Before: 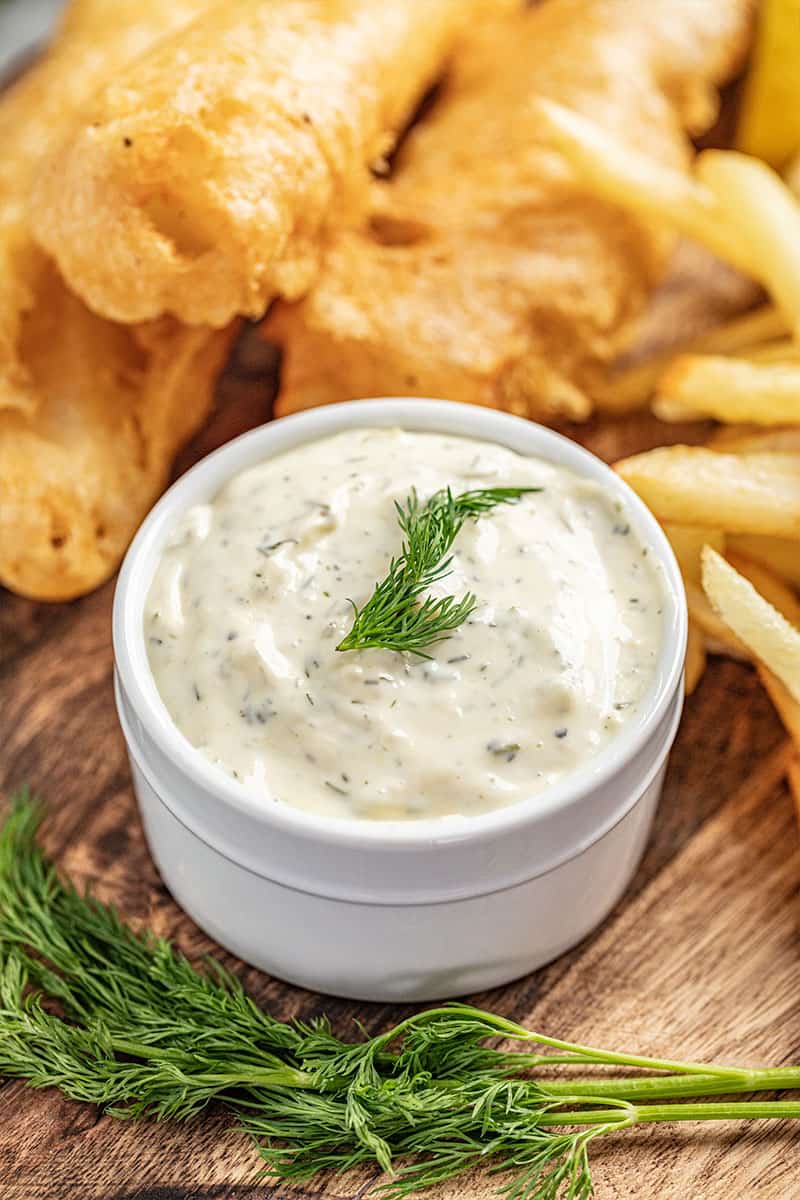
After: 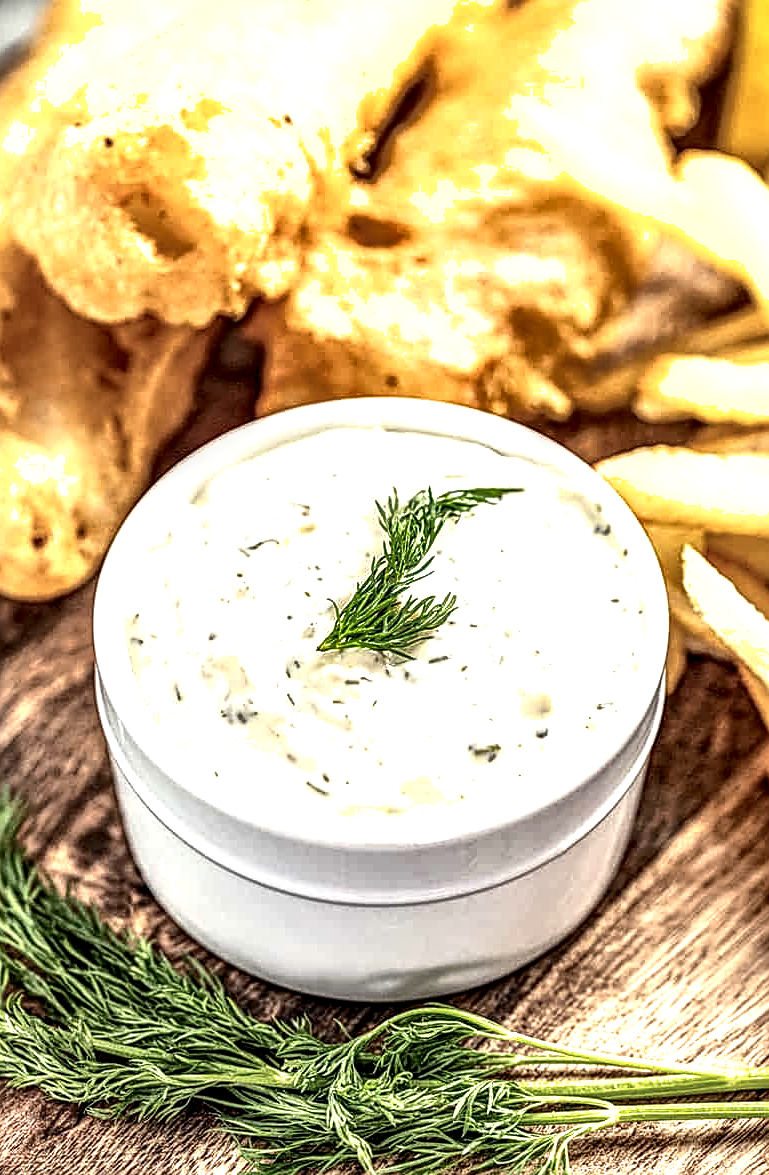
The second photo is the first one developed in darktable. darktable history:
crop and rotate: left 2.58%, right 1.203%, bottom 2.009%
sharpen: amount 0.571
exposure: black level correction 0, exposure 0.692 EV, compensate highlight preservation false
color balance rgb: highlights gain › luminance 5.576%, highlights gain › chroma 1.249%, highlights gain › hue 92.21°, perceptual saturation grading › global saturation -0.117%
shadows and highlights: on, module defaults
local contrast: highlights 19%, detail 188%
contrast brightness saturation: contrast 0.247, saturation -0.307
